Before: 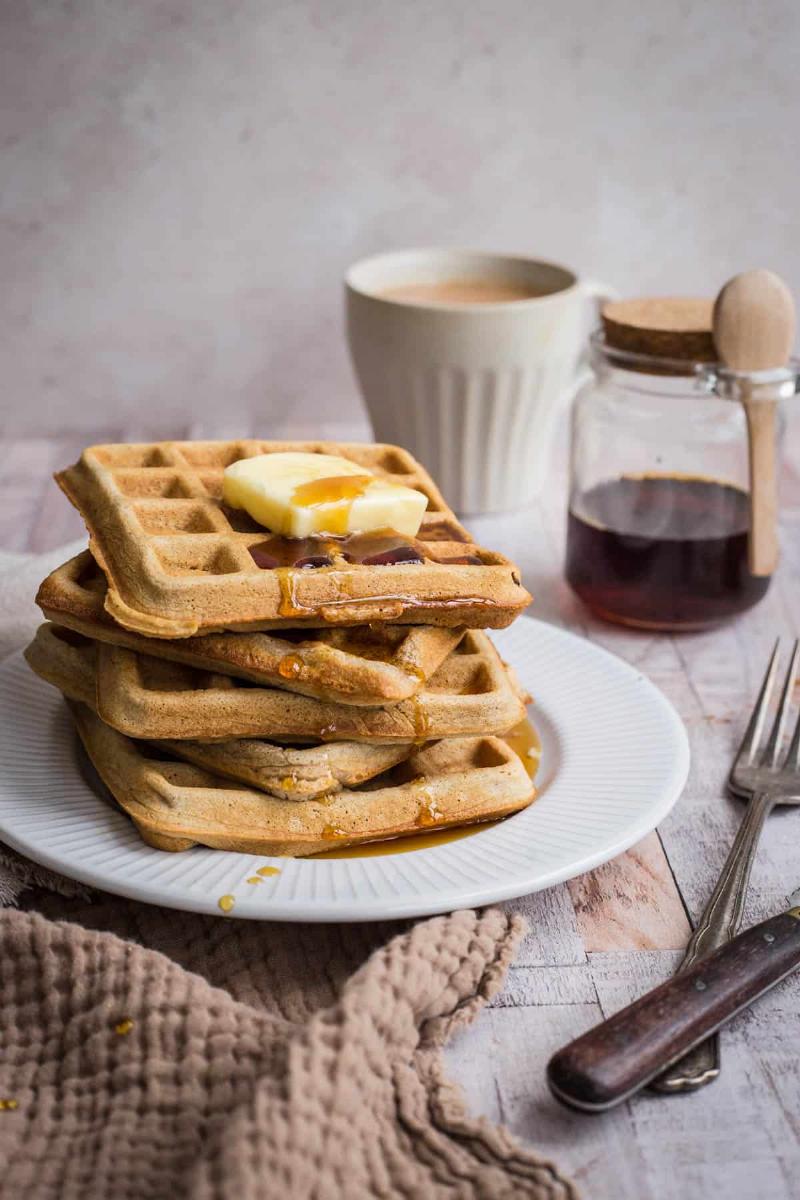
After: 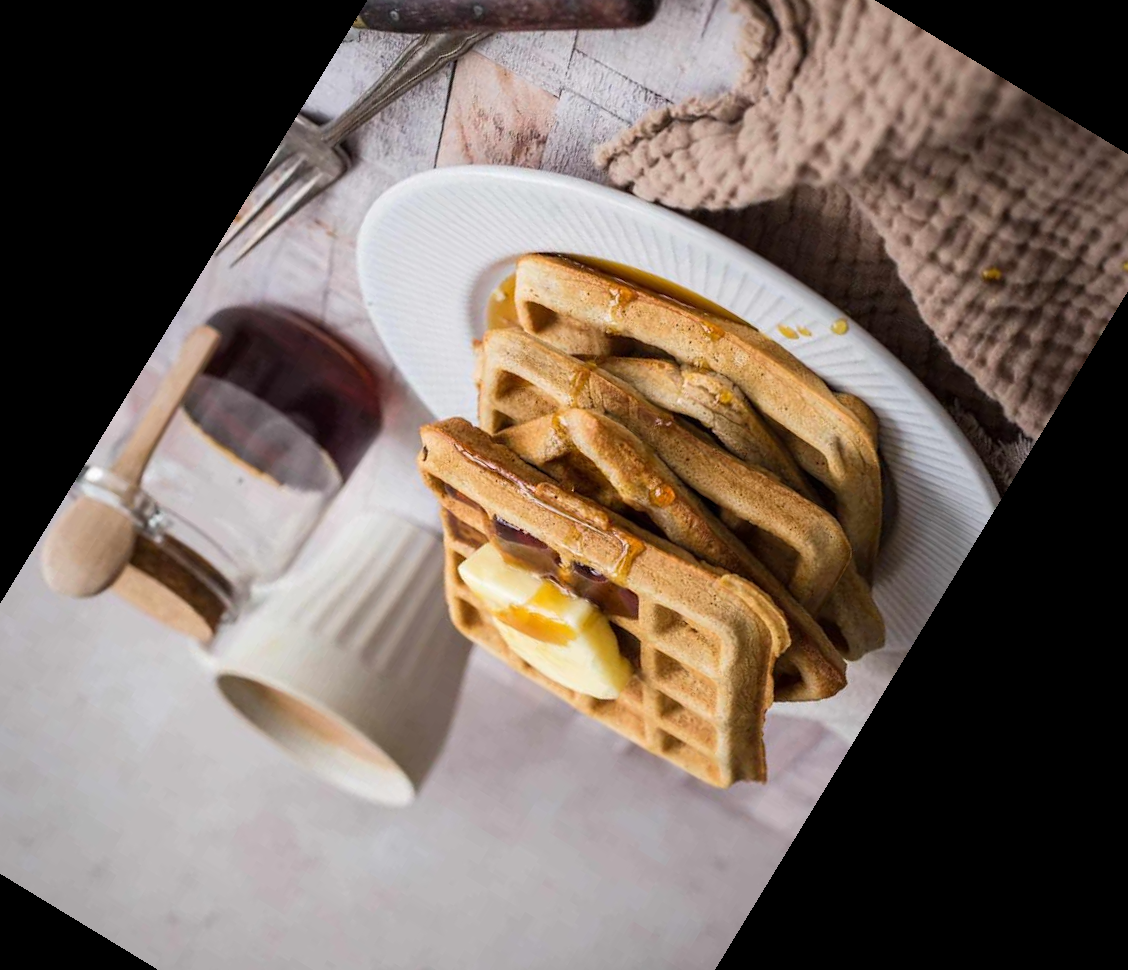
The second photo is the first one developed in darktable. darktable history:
crop and rotate: angle 148.68°, left 9.111%, top 15.603%, right 4.588%, bottom 17.041%
tone equalizer: on, module defaults
